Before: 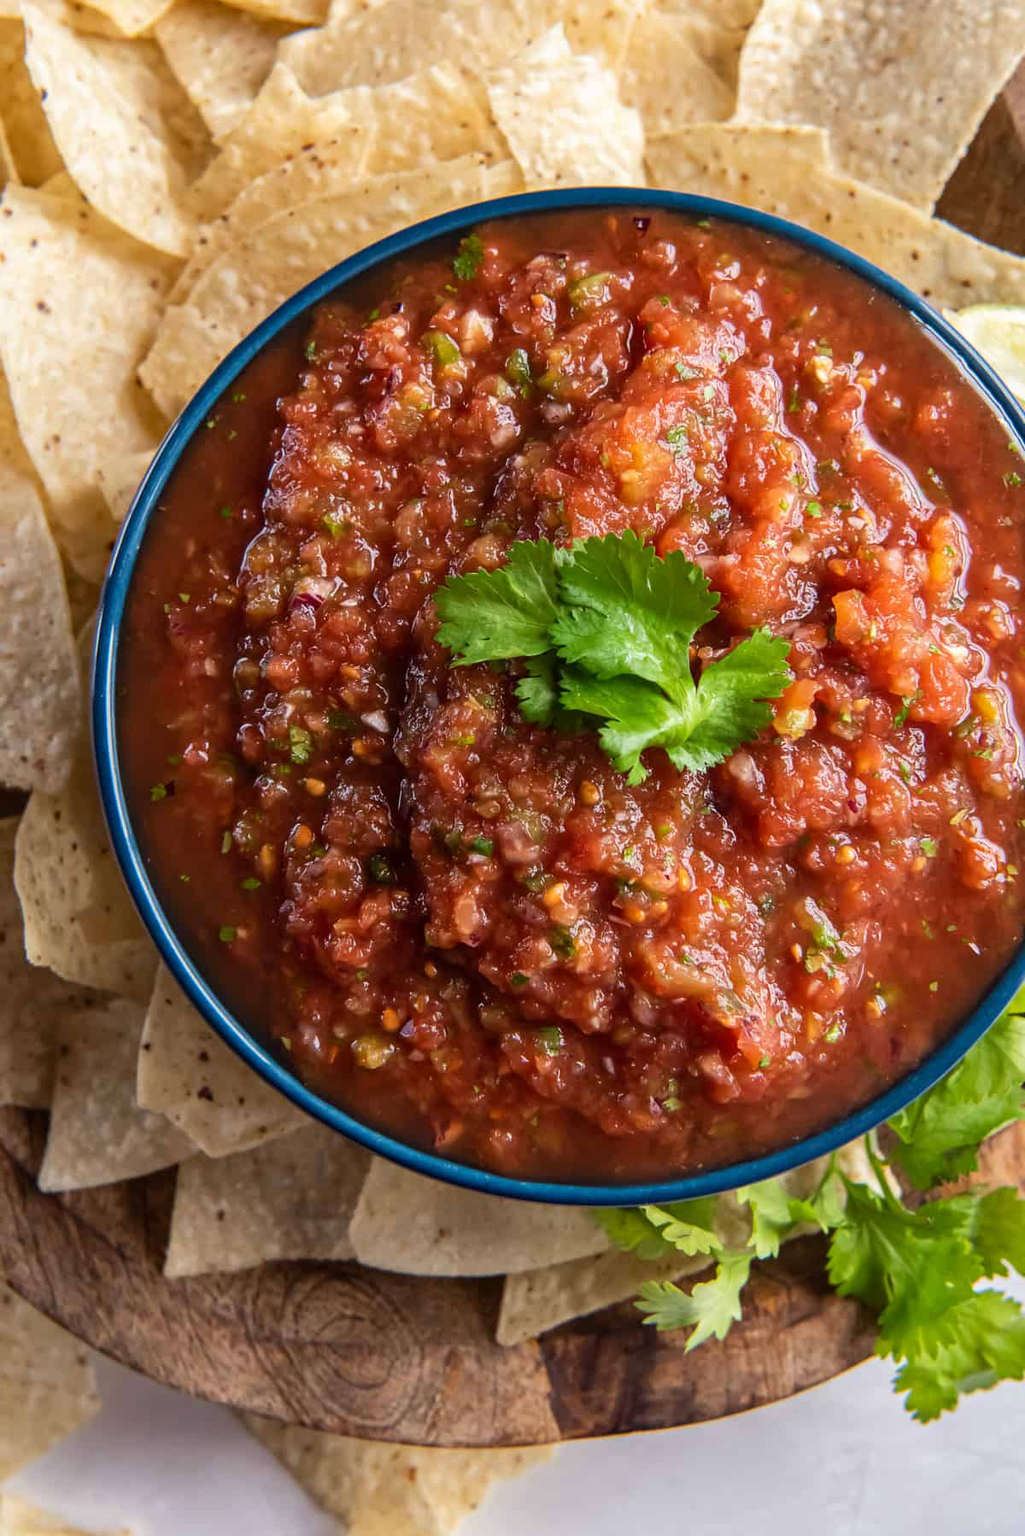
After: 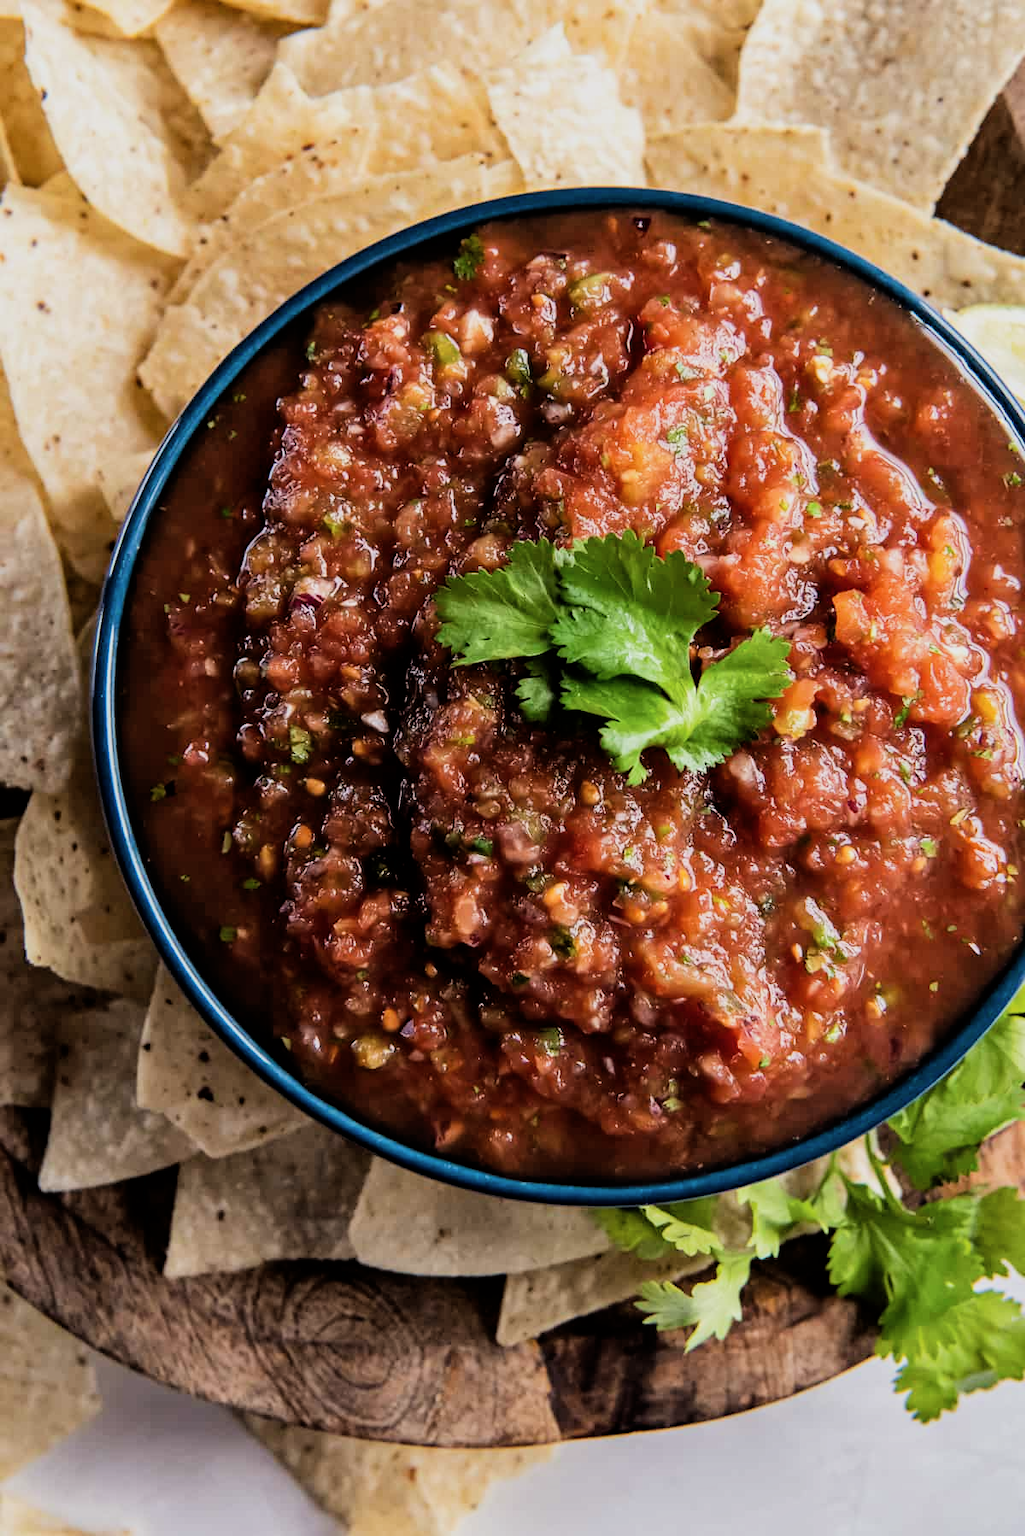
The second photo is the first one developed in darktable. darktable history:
filmic rgb: black relative exposure -5.08 EV, white relative exposure 3.96 EV, hardness 2.91, contrast 1.3, highlights saturation mix -30.92%
contrast brightness saturation: saturation -0.054
contrast equalizer: octaves 7, y [[0.524 ×6], [0.512 ×6], [0.379 ×6], [0 ×6], [0 ×6]]
